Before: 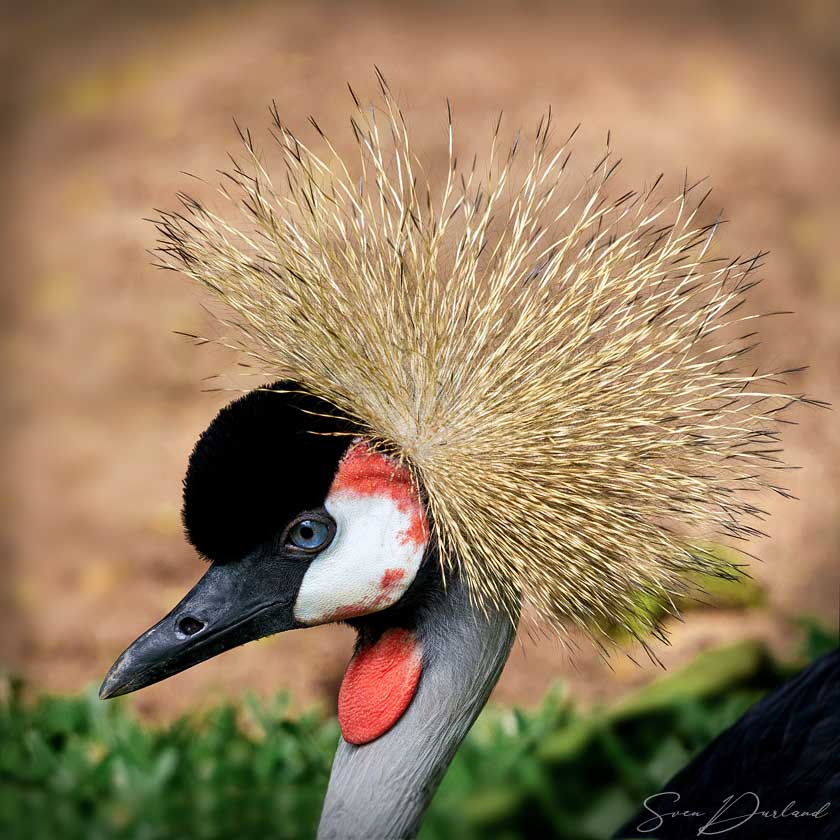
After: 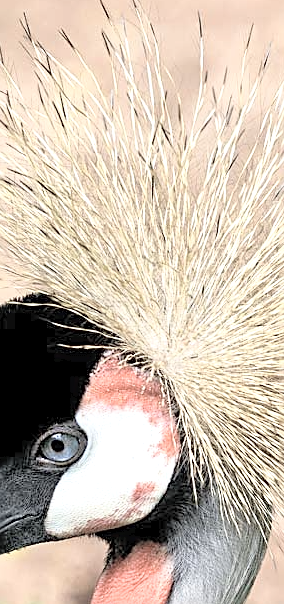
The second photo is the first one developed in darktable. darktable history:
crop and rotate: left 29.714%, top 10.378%, right 36.456%, bottom 17.703%
sharpen: on, module defaults
exposure: exposure 0.6 EV, compensate highlight preservation false
tone curve: curves: ch0 [(0, 0) (0.003, 0.022) (0.011, 0.025) (0.025, 0.032) (0.044, 0.055) (0.069, 0.089) (0.1, 0.133) (0.136, 0.18) (0.177, 0.231) (0.224, 0.291) (0.277, 0.35) (0.335, 0.42) (0.399, 0.496) (0.468, 0.561) (0.543, 0.632) (0.623, 0.706) (0.709, 0.783) (0.801, 0.865) (0.898, 0.947) (1, 1)], color space Lab, independent channels, preserve colors none
contrast brightness saturation: brightness 0.187, saturation -0.52
